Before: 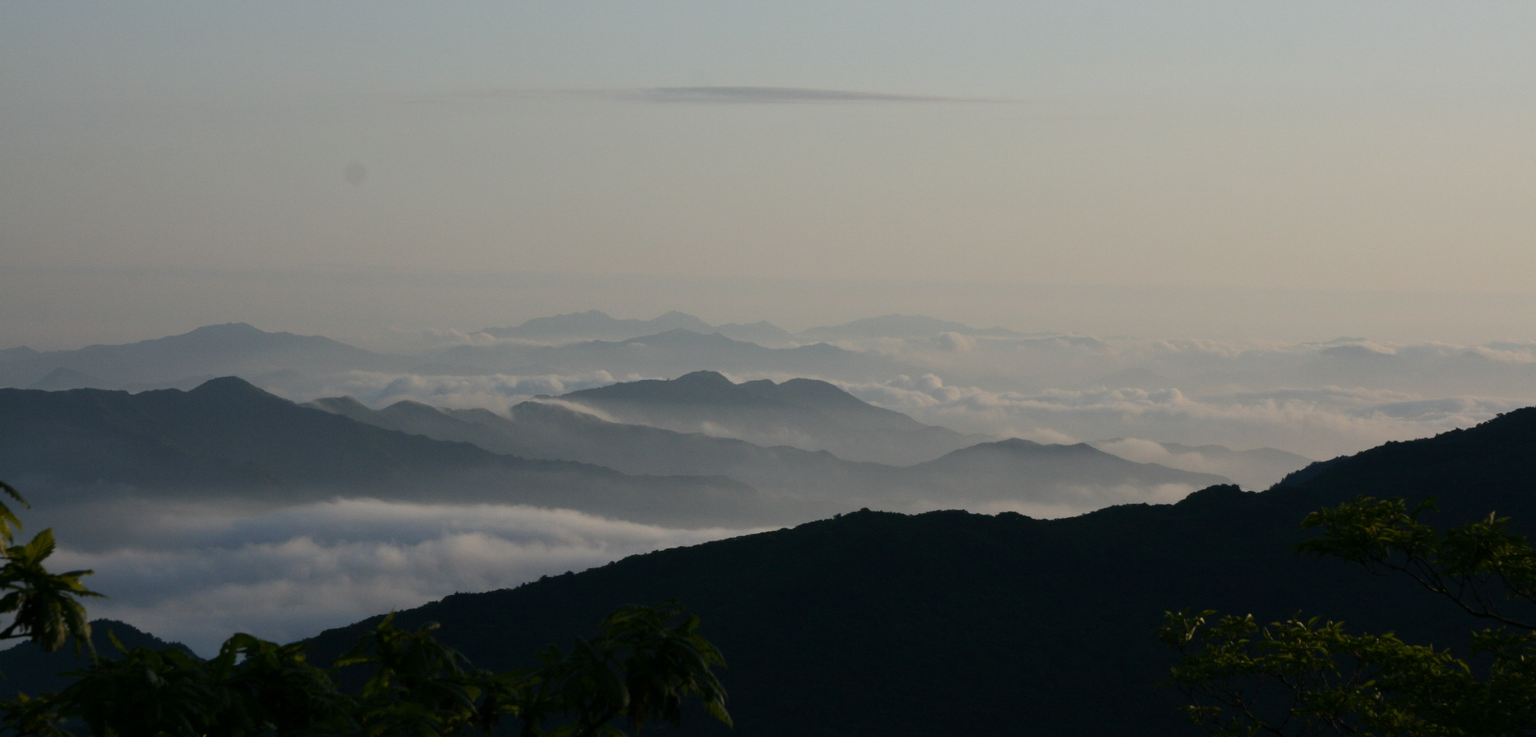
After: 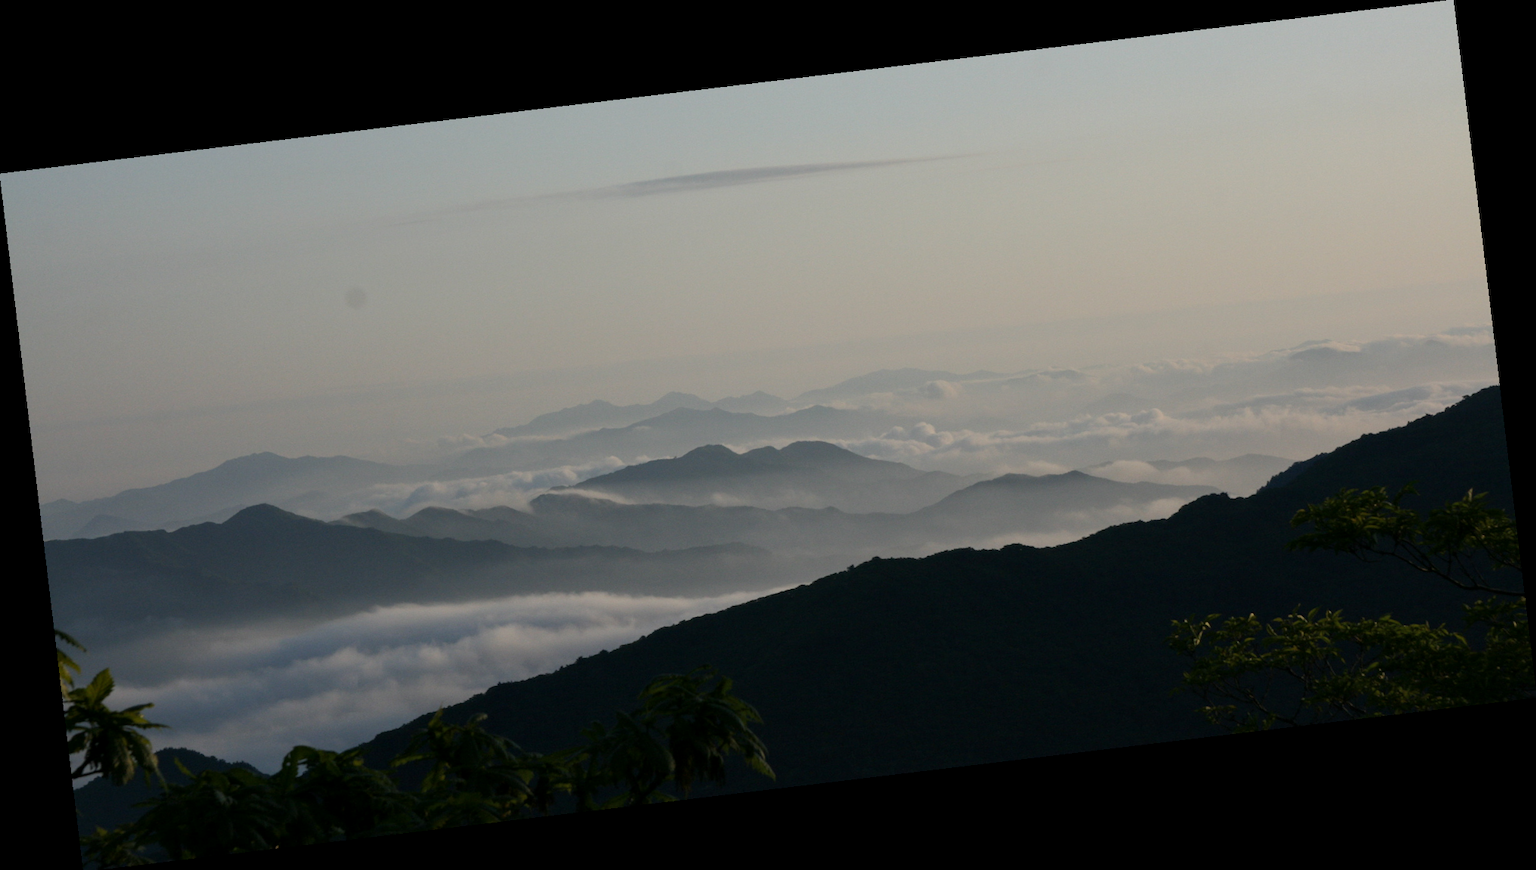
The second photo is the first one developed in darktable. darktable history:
rotate and perspective: rotation -6.83°, automatic cropping off
local contrast: highlights 100%, shadows 100%, detail 120%, midtone range 0.2
